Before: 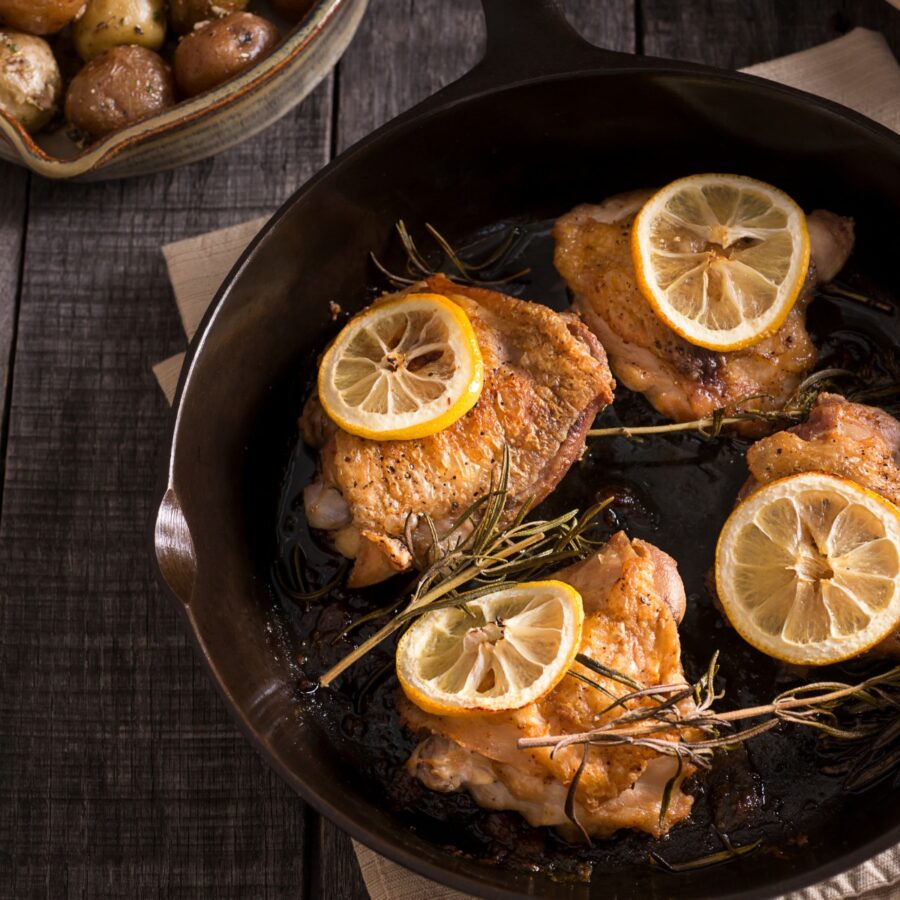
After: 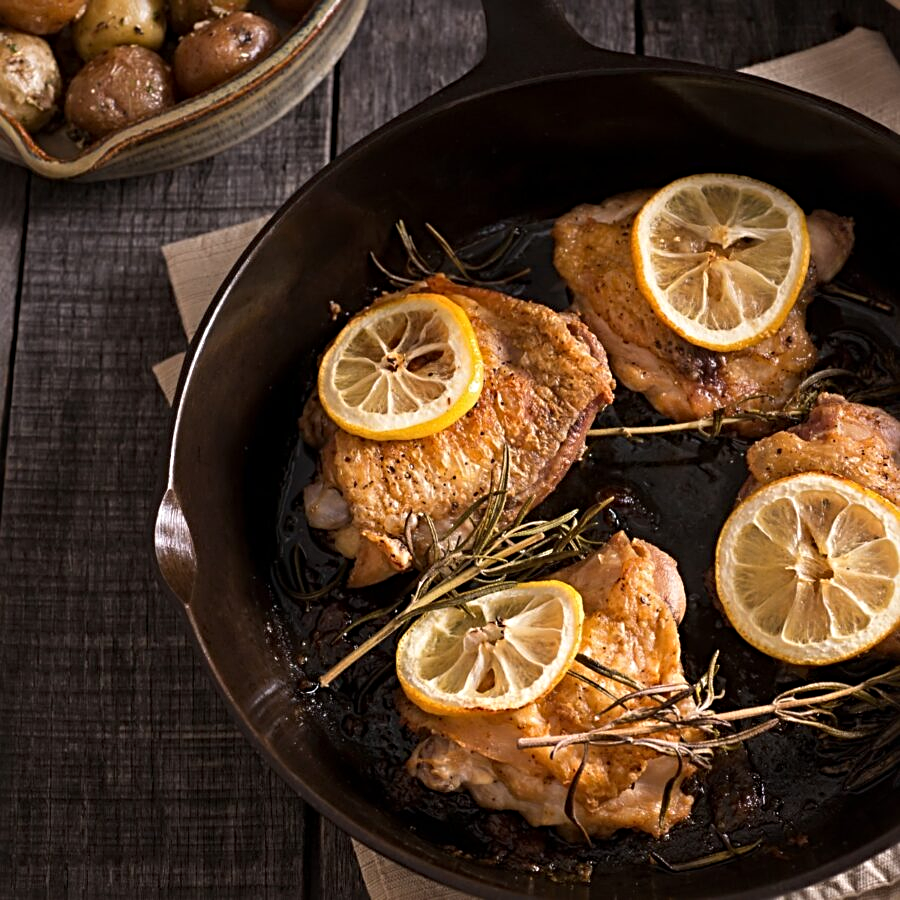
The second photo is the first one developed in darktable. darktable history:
sharpen: radius 3.961
